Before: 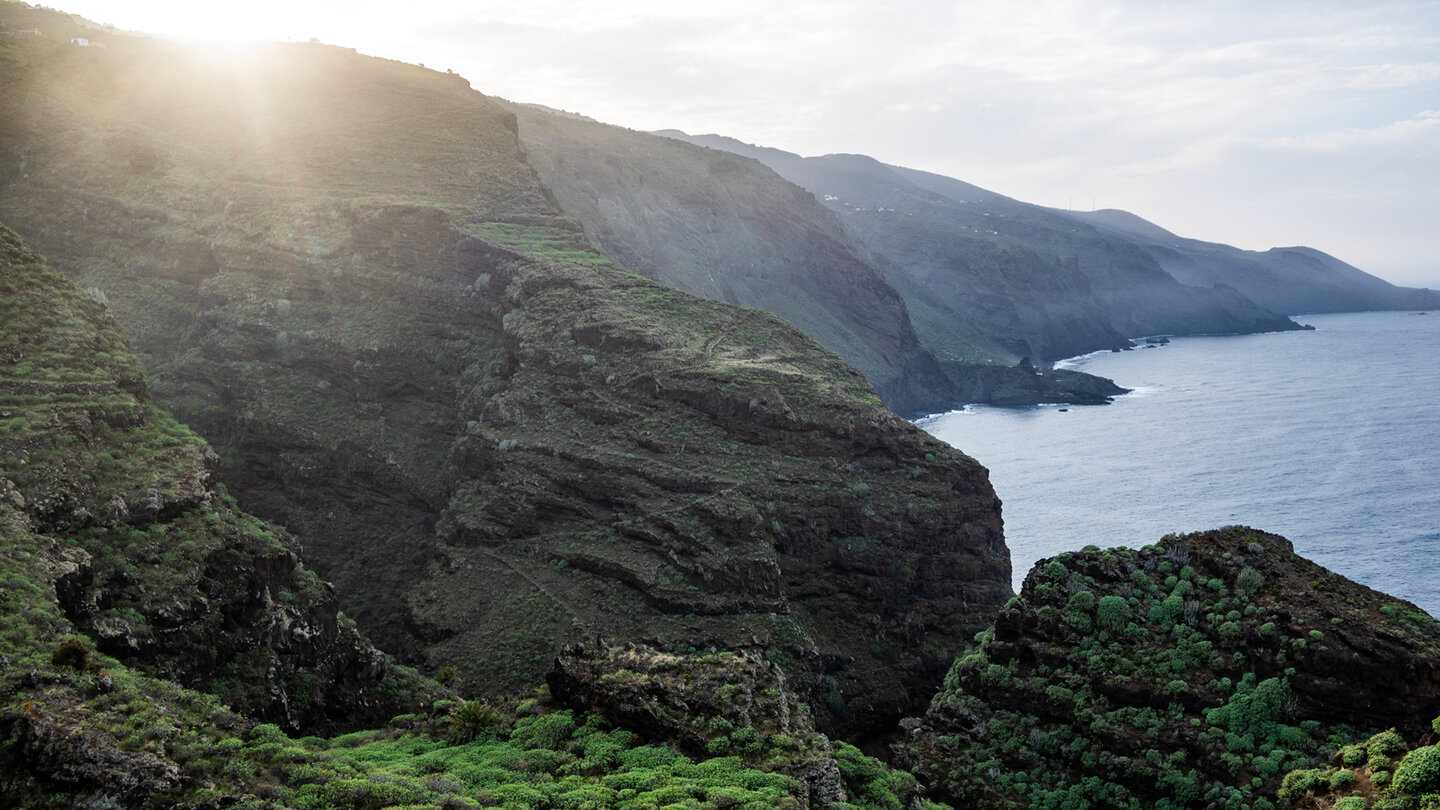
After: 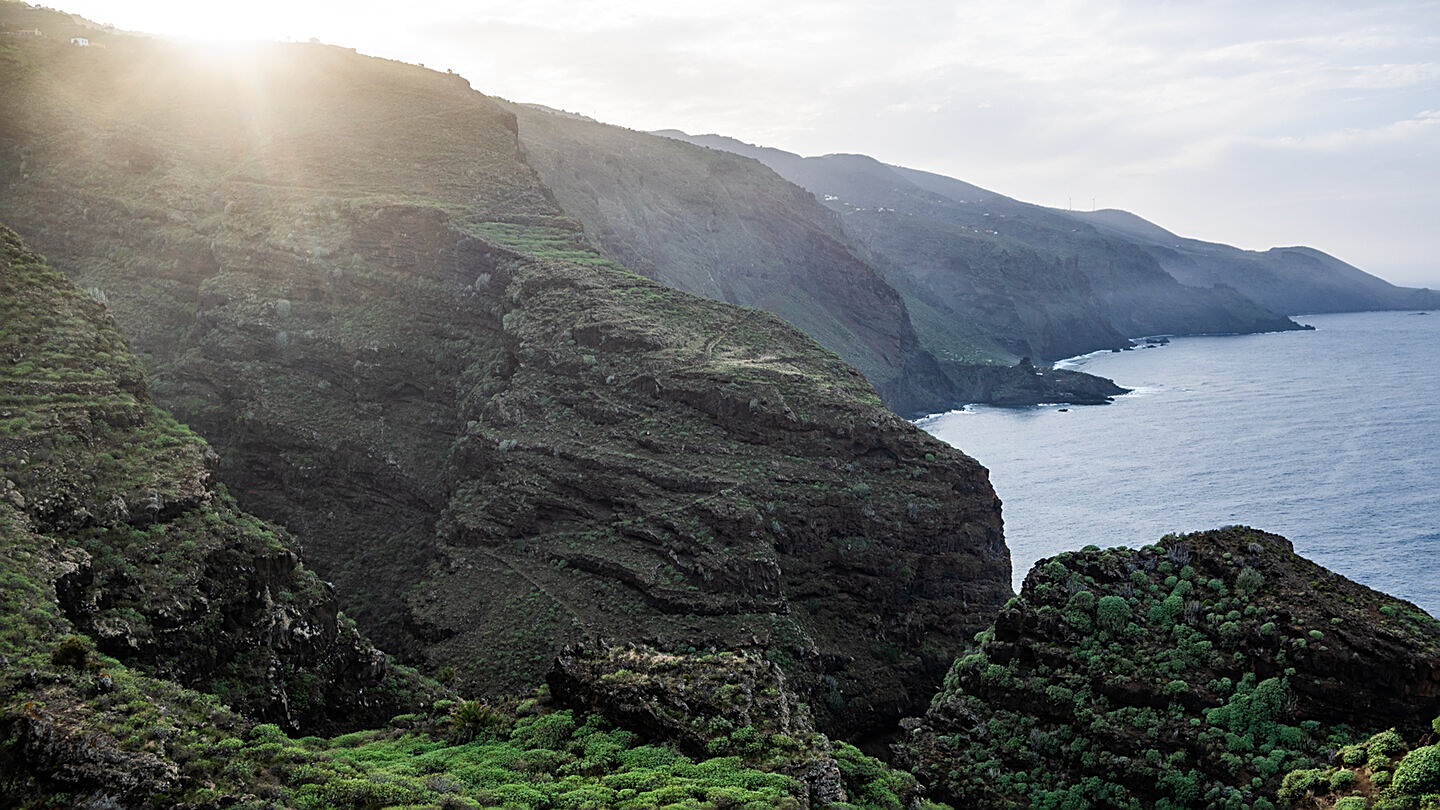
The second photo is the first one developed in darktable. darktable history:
sharpen: amount 0.587
